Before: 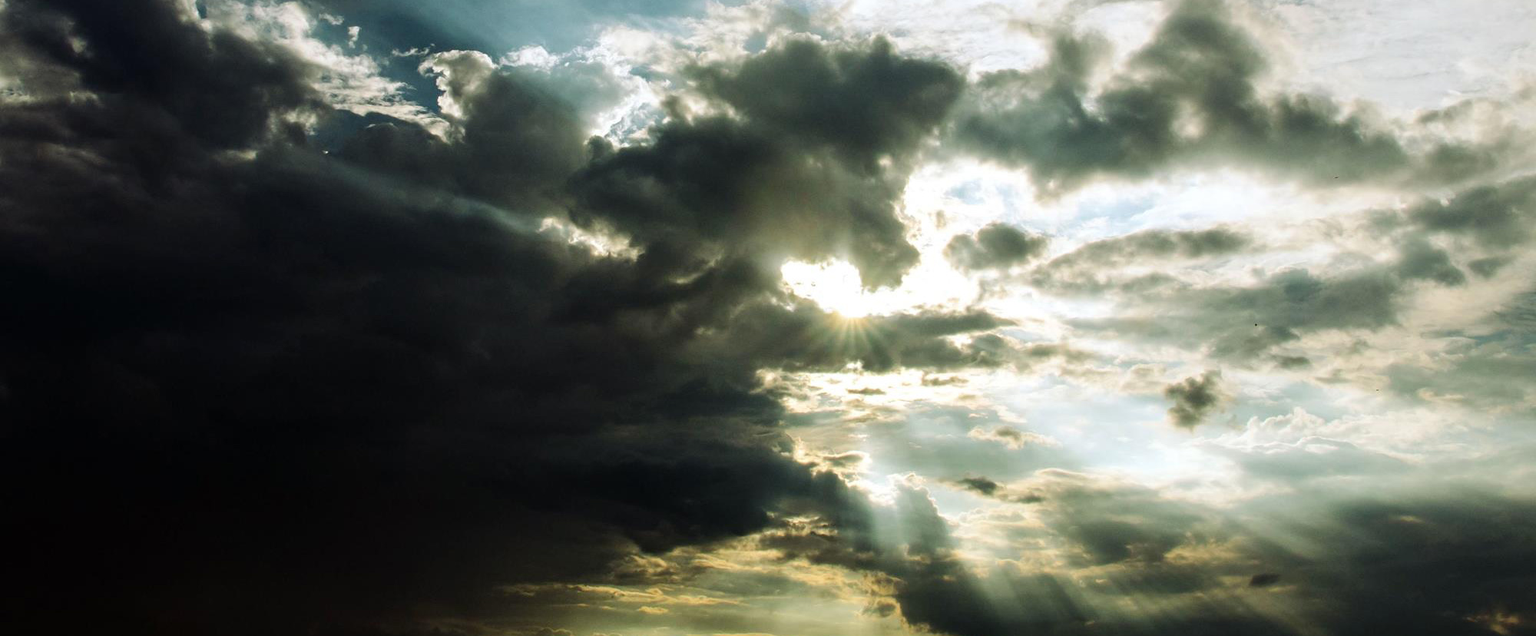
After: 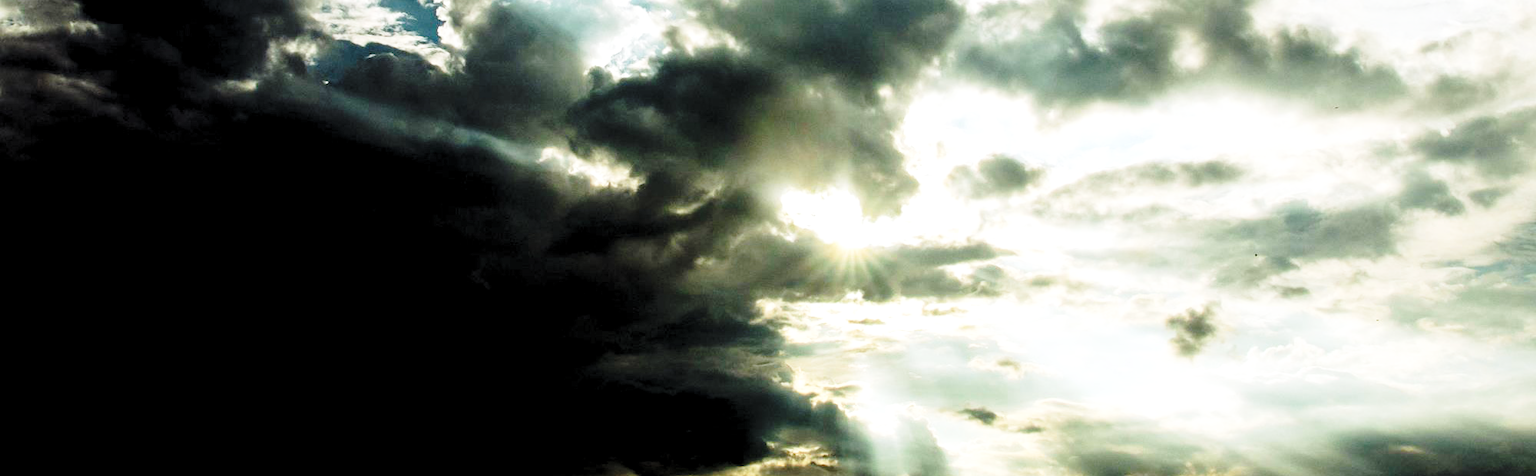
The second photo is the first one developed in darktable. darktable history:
base curve: curves: ch0 [(0, 0) (0.028, 0.03) (0.121, 0.232) (0.46, 0.748) (0.859, 0.968) (1, 1)], preserve colors none
crop: top 11.038%, bottom 13.962%
rgb levels: levels [[0.01, 0.419, 0.839], [0, 0.5, 1], [0, 0.5, 1]]
